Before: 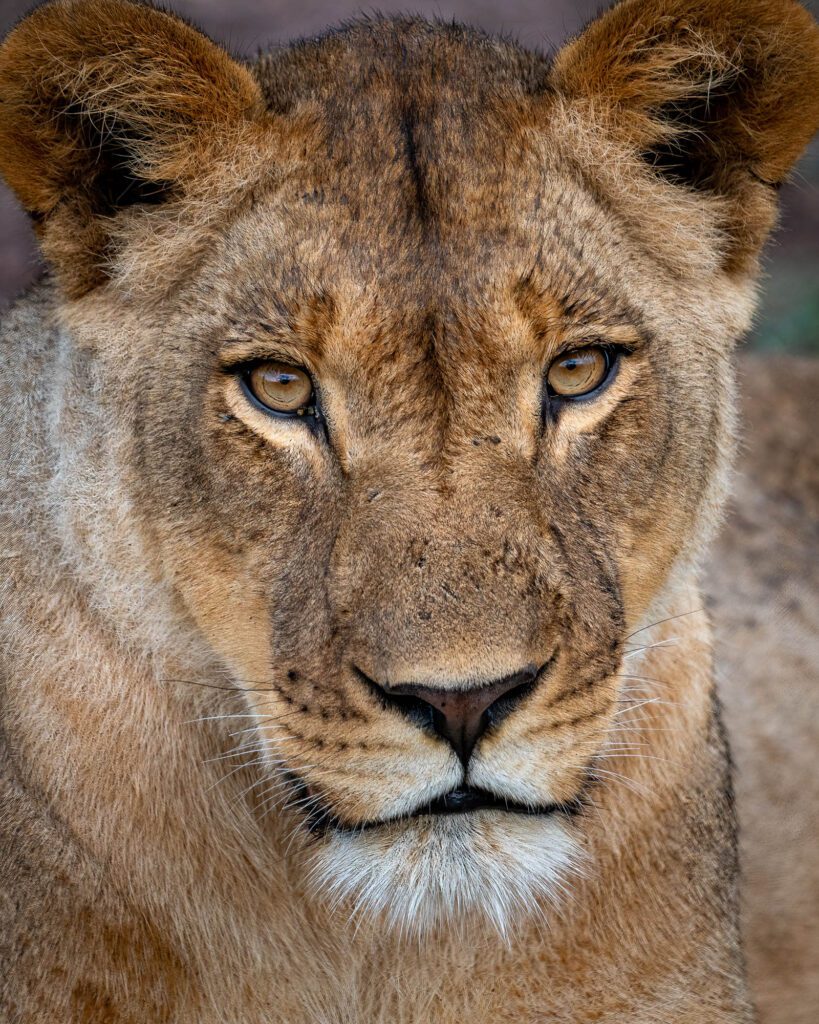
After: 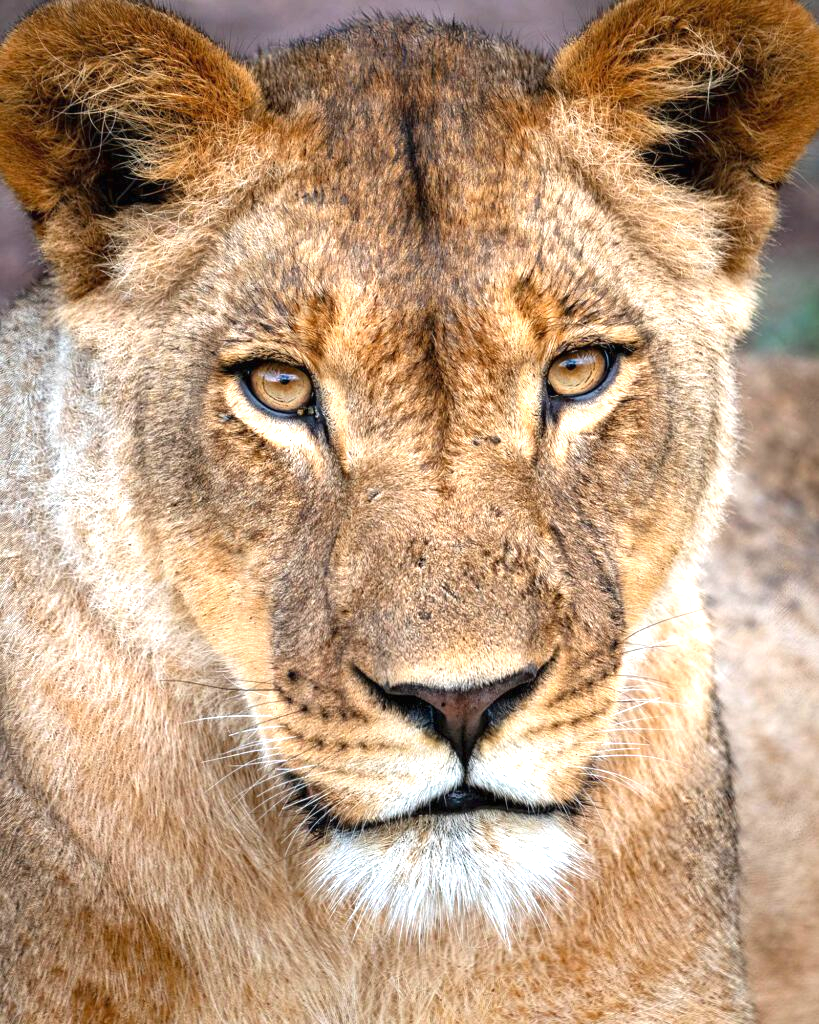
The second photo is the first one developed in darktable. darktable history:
exposure: black level correction 0, exposure 1.2 EV, compensate highlight preservation false
